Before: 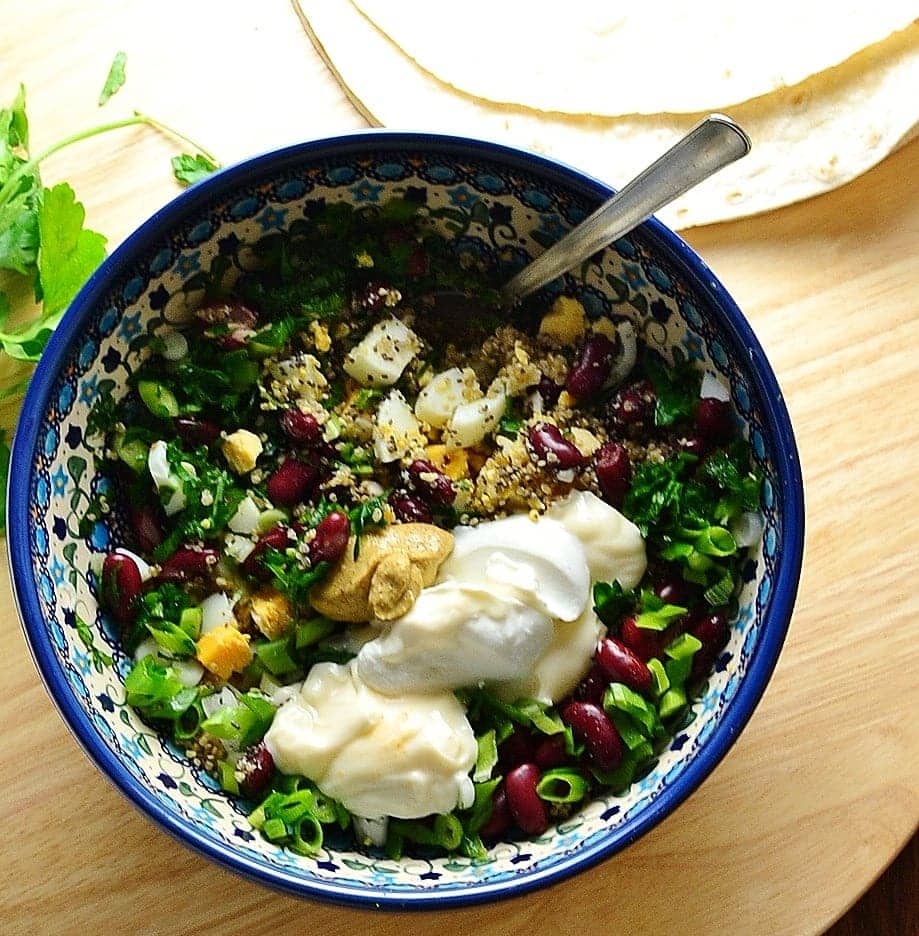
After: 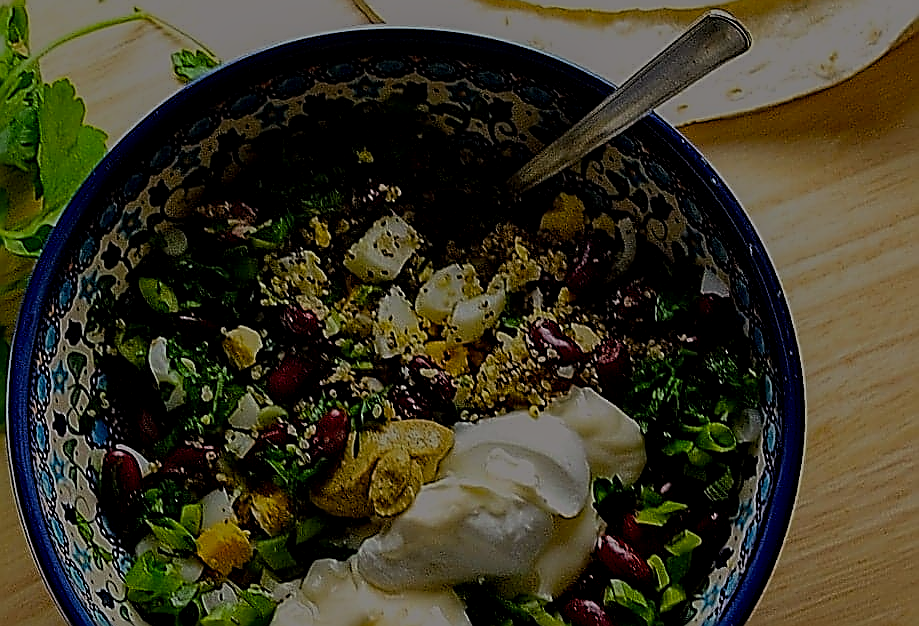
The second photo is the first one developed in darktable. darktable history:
crop: top 11.164%, bottom 21.939%
exposure: exposure -2.407 EV, compensate highlight preservation false
local contrast: detail 130%
sharpen: amount 1.99
color balance rgb: power › chroma 0.314%, power › hue 23.17°, perceptual saturation grading › global saturation 29.808%, perceptual brilliance grading › global brilliance 1.933%, perceptual brilliance grading › highlights -3.85%, global vibrance 20%
